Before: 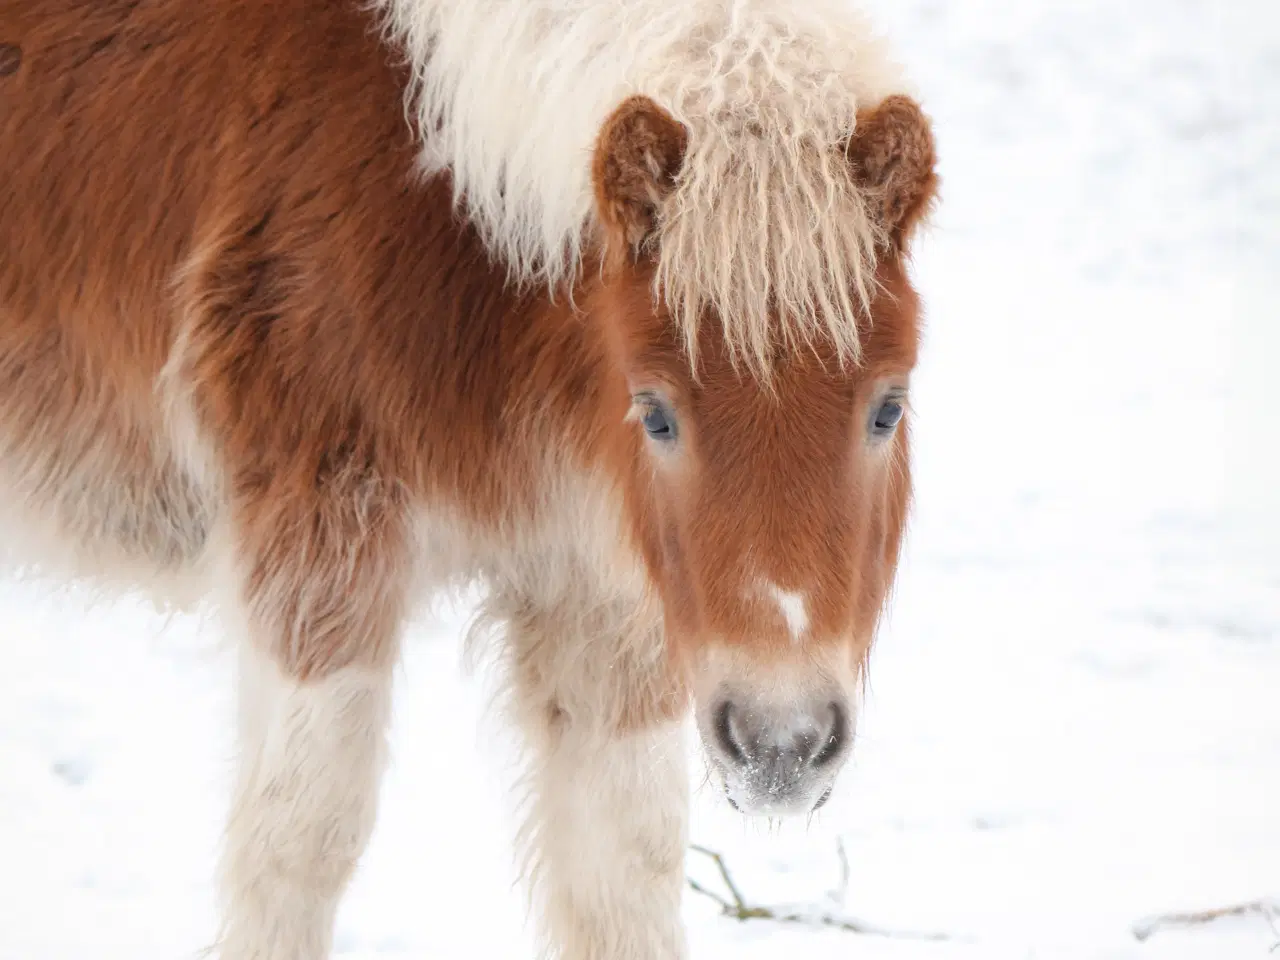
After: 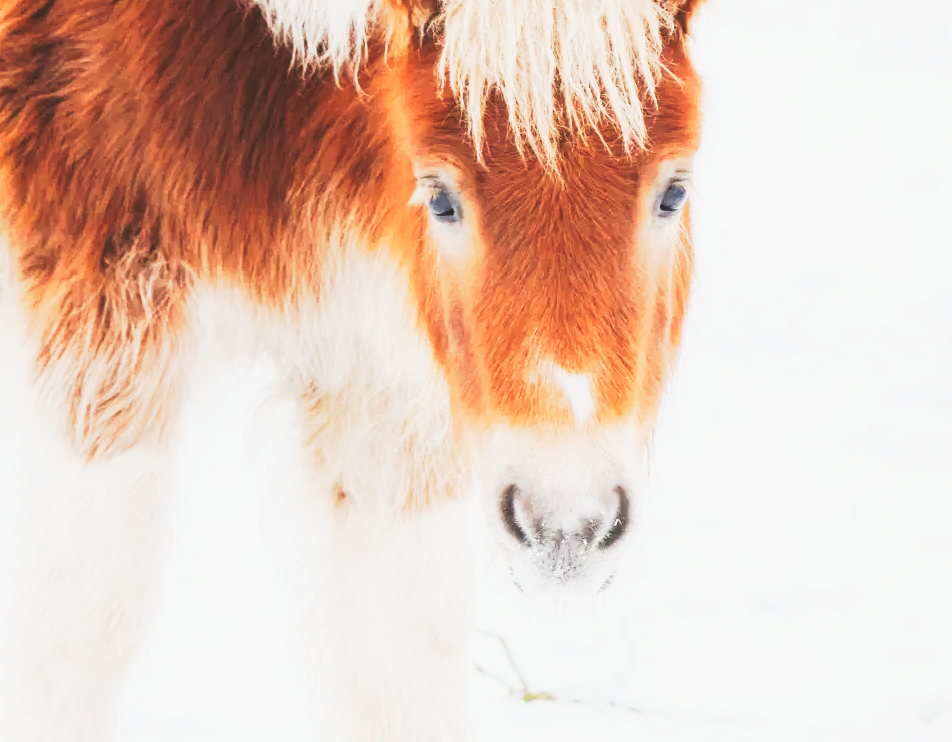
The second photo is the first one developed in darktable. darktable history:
tone curve: curves: ch0 [(0, 0.098) (0.262, 0.324) (0.421, 0.59) (0.54, 0.803) (0.725, 0.922) (0.99, 0.974)], preserve colors none
crop: left 16.863%, top 22.633%, right 8.744%
